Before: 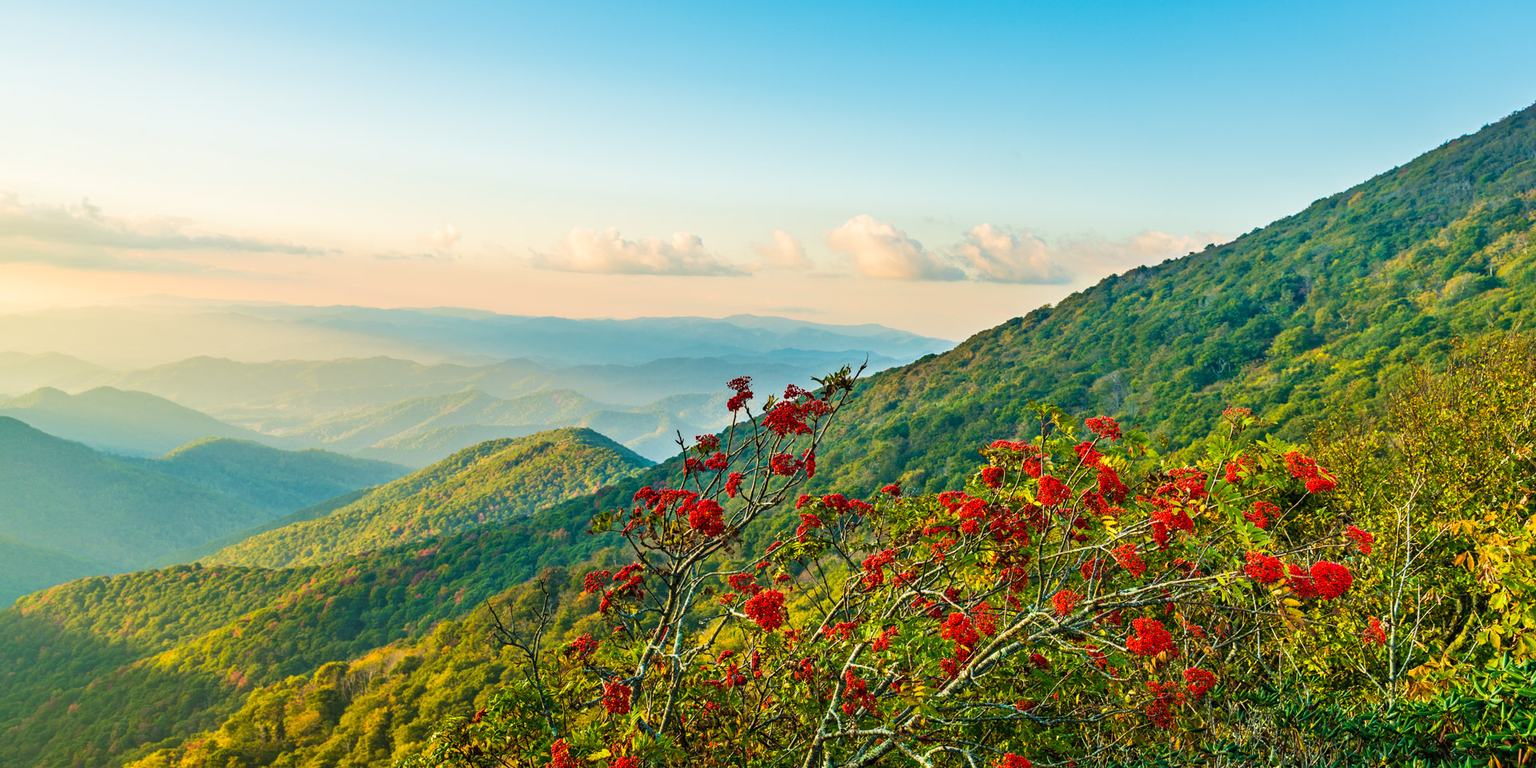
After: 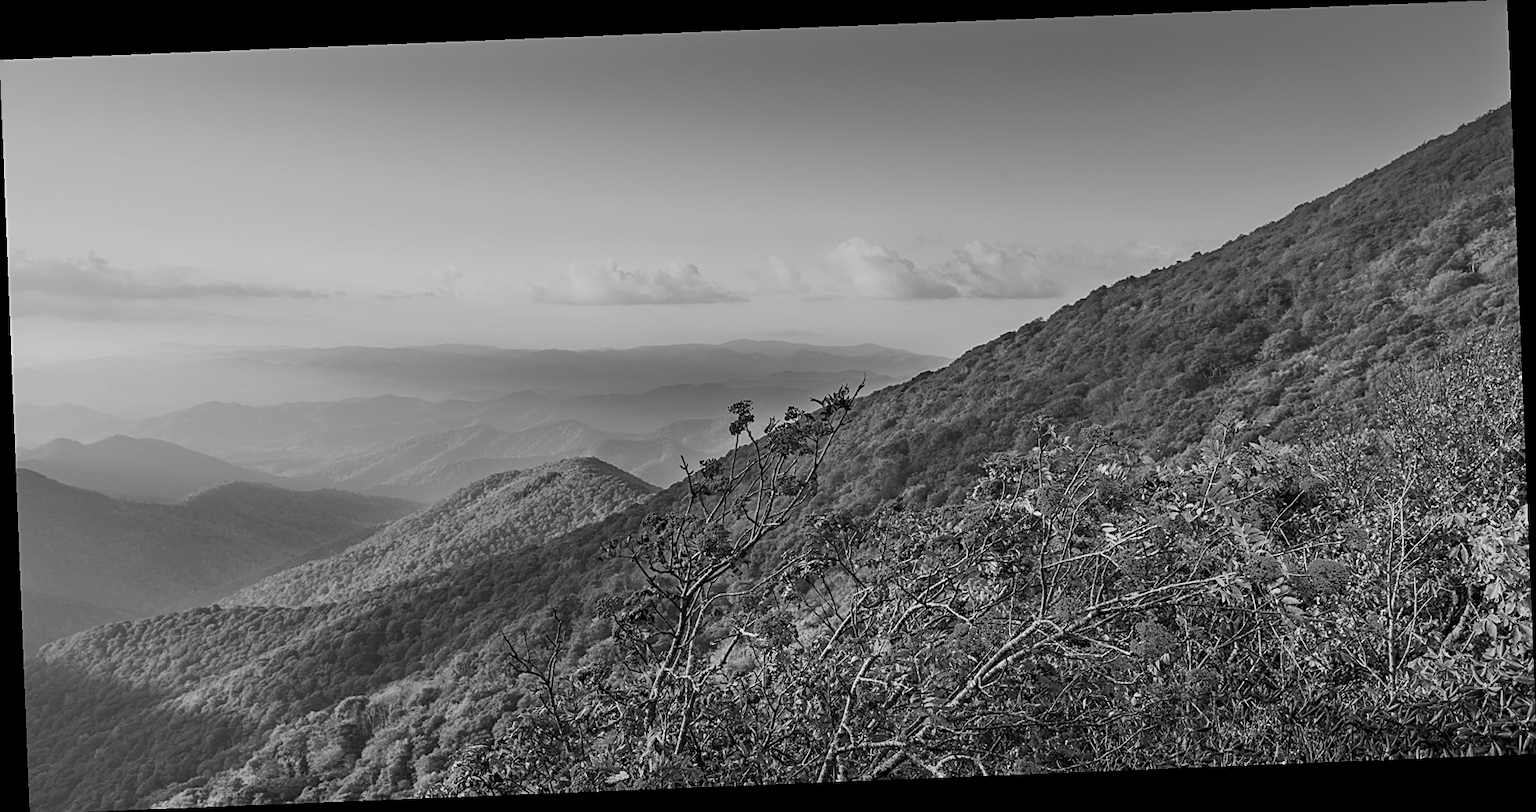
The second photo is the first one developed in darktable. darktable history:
monochrome: a 79.32, b 81.83, size 1.1
rotate and perspective: rotation -2.29°, automatic cropping off
sharpen: on, module defaults
